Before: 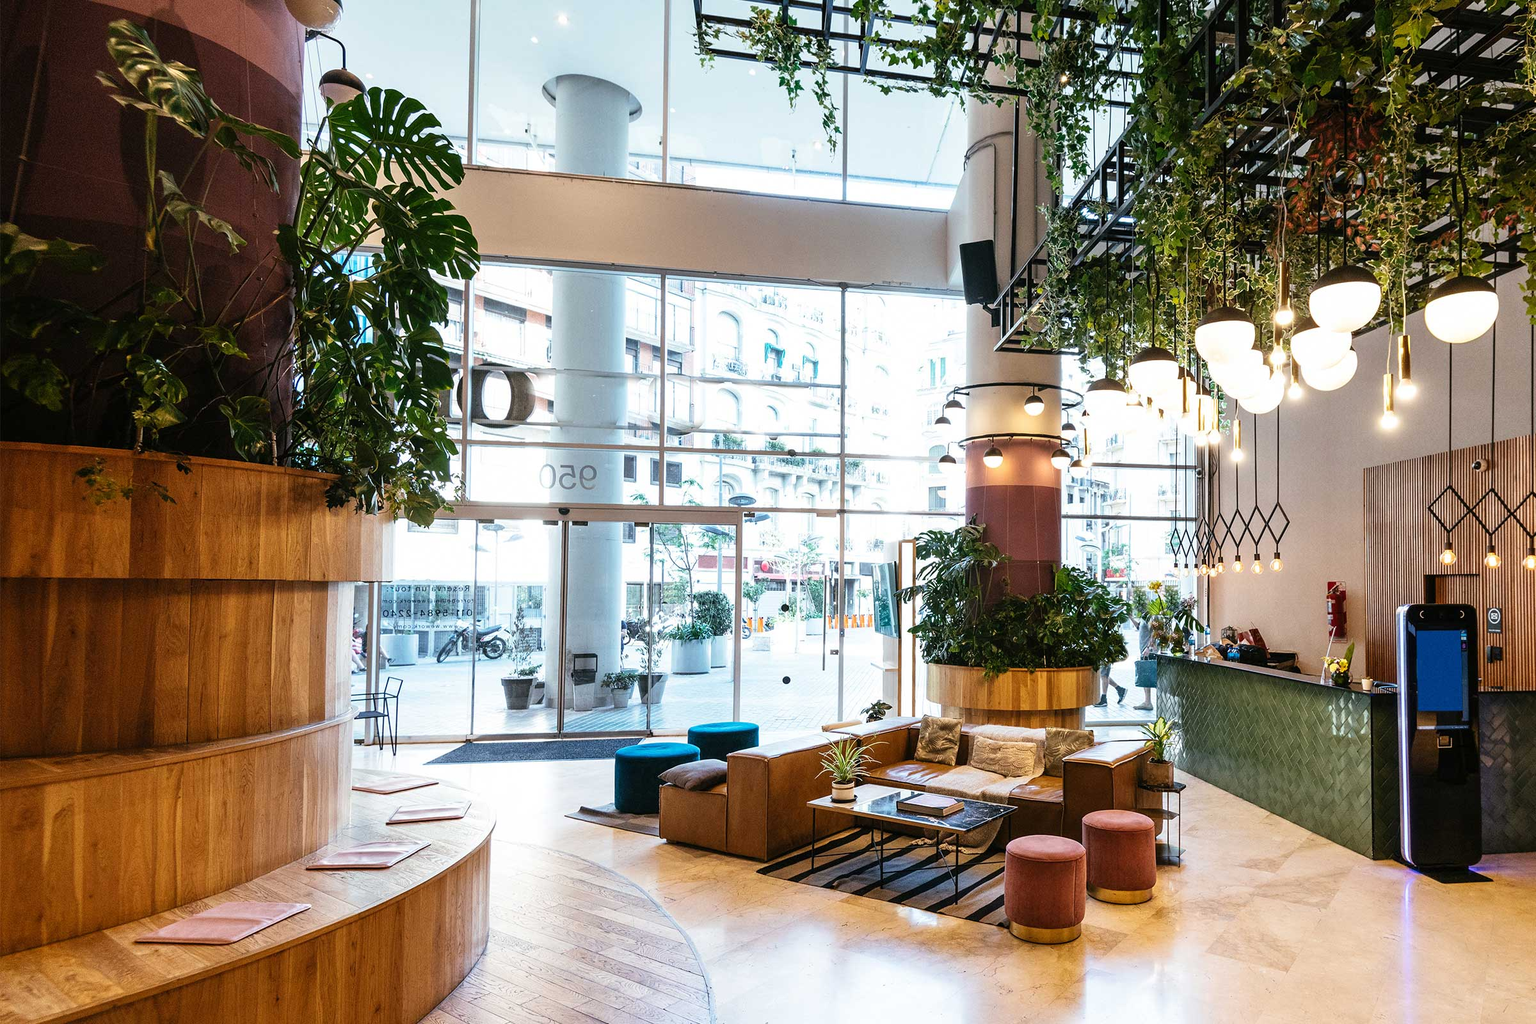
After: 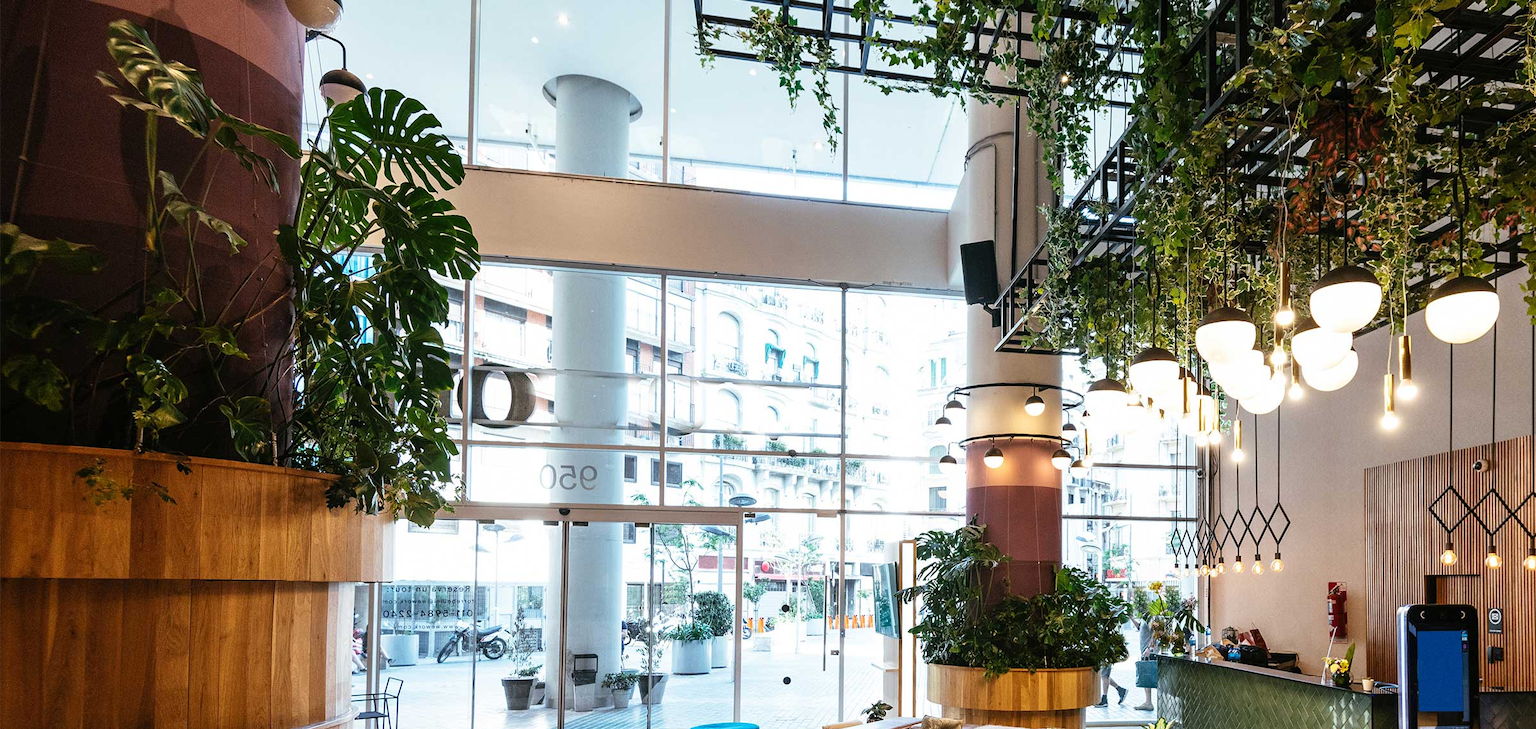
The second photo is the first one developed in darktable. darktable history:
crop: right 0.001%, bottom 28.764%
